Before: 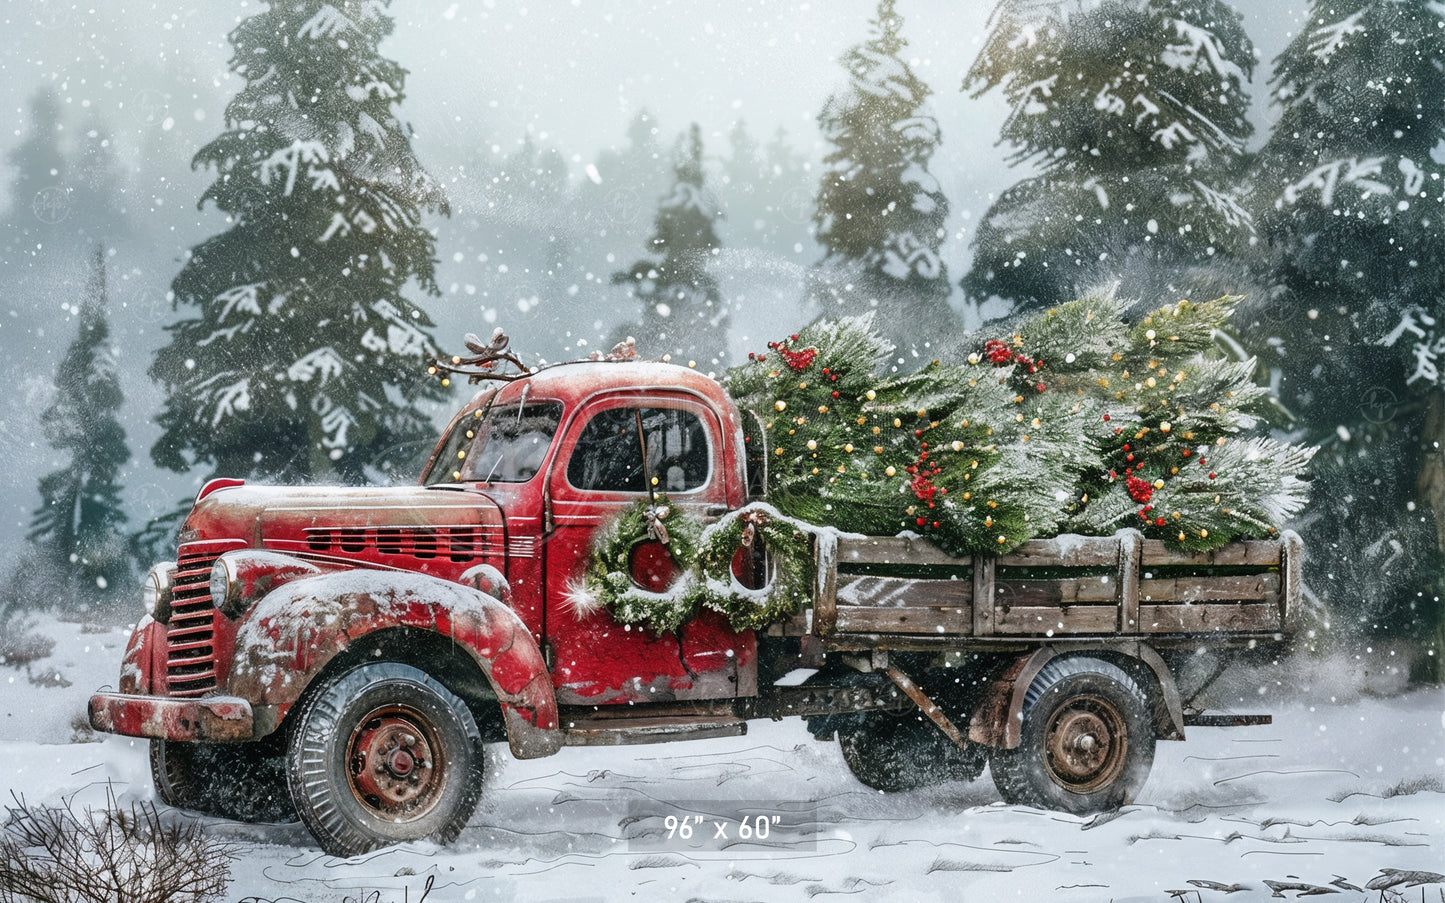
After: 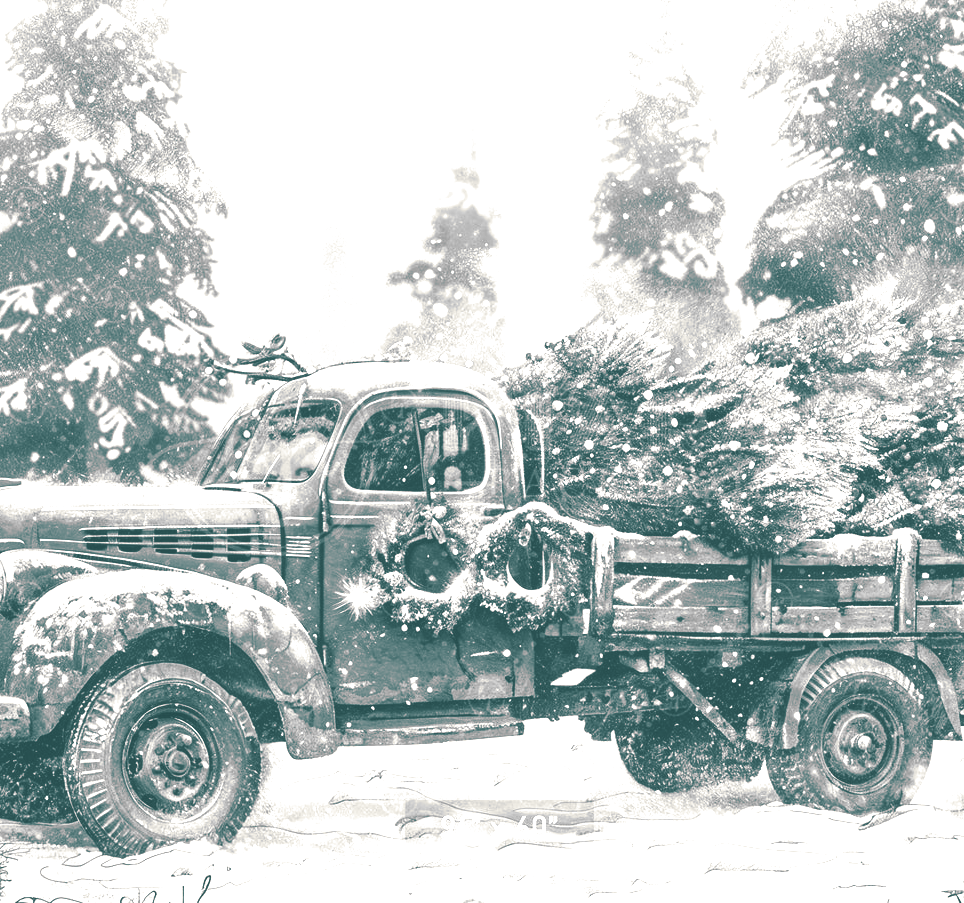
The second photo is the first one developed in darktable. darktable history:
split-toning: shadows › hue 186.43°, highlights › hue 49.29°, compress 30.29%
crop and rotate: left 15.446%, right 17.836%
monochrome: a 32, b 64, size 2.3
exposure: black level correction -0.023, exposure 1.397 EV, compensate highlight preservation false
